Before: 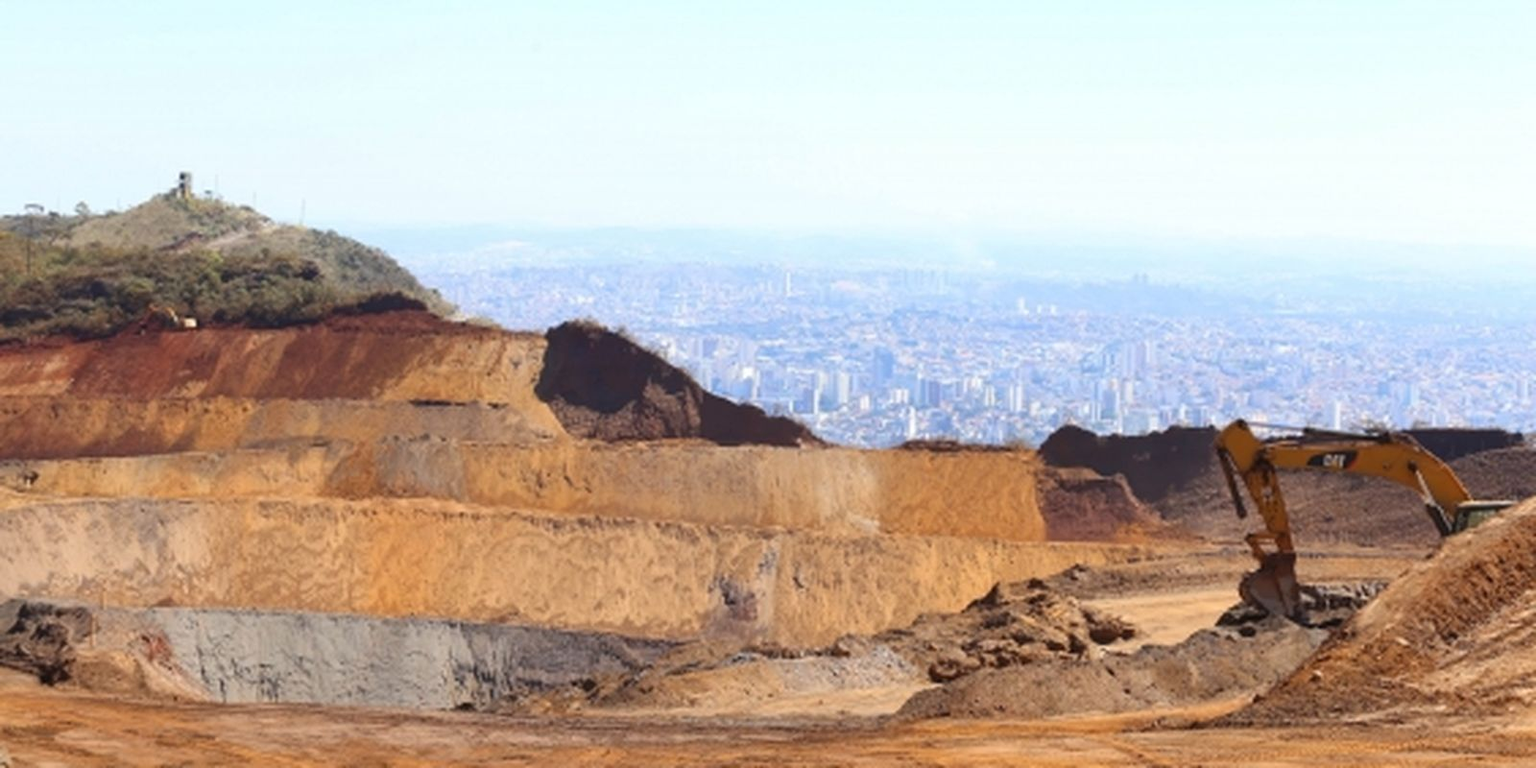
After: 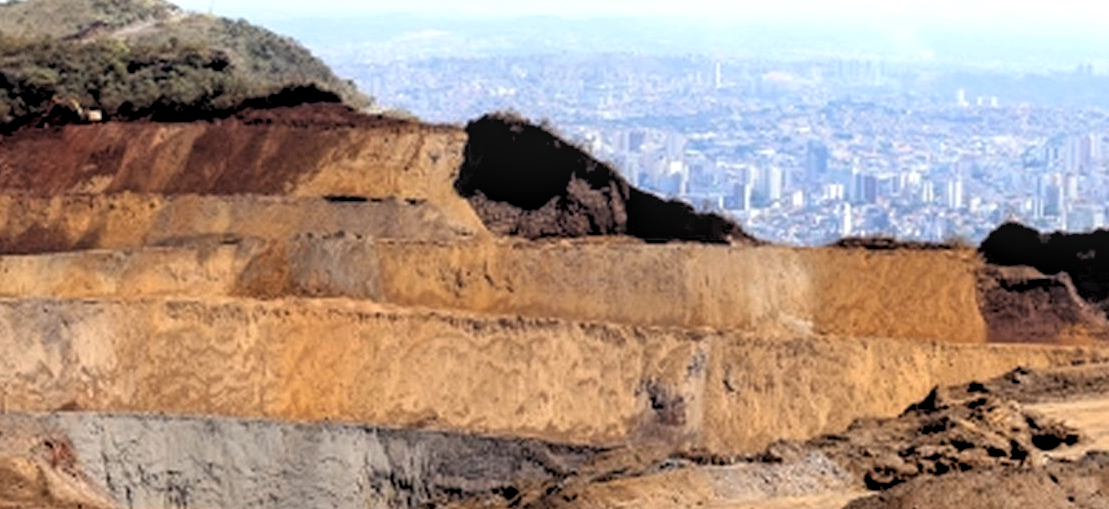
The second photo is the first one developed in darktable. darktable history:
crop: left 6.488%, top 27.668%, right 24.183%, bottom 8.656%
rgb levels: levels [[0.034, 0.472, 0.904], [0, 0.5, 1], [0, 0.5, 1]]
local contrast: on, module defaults
